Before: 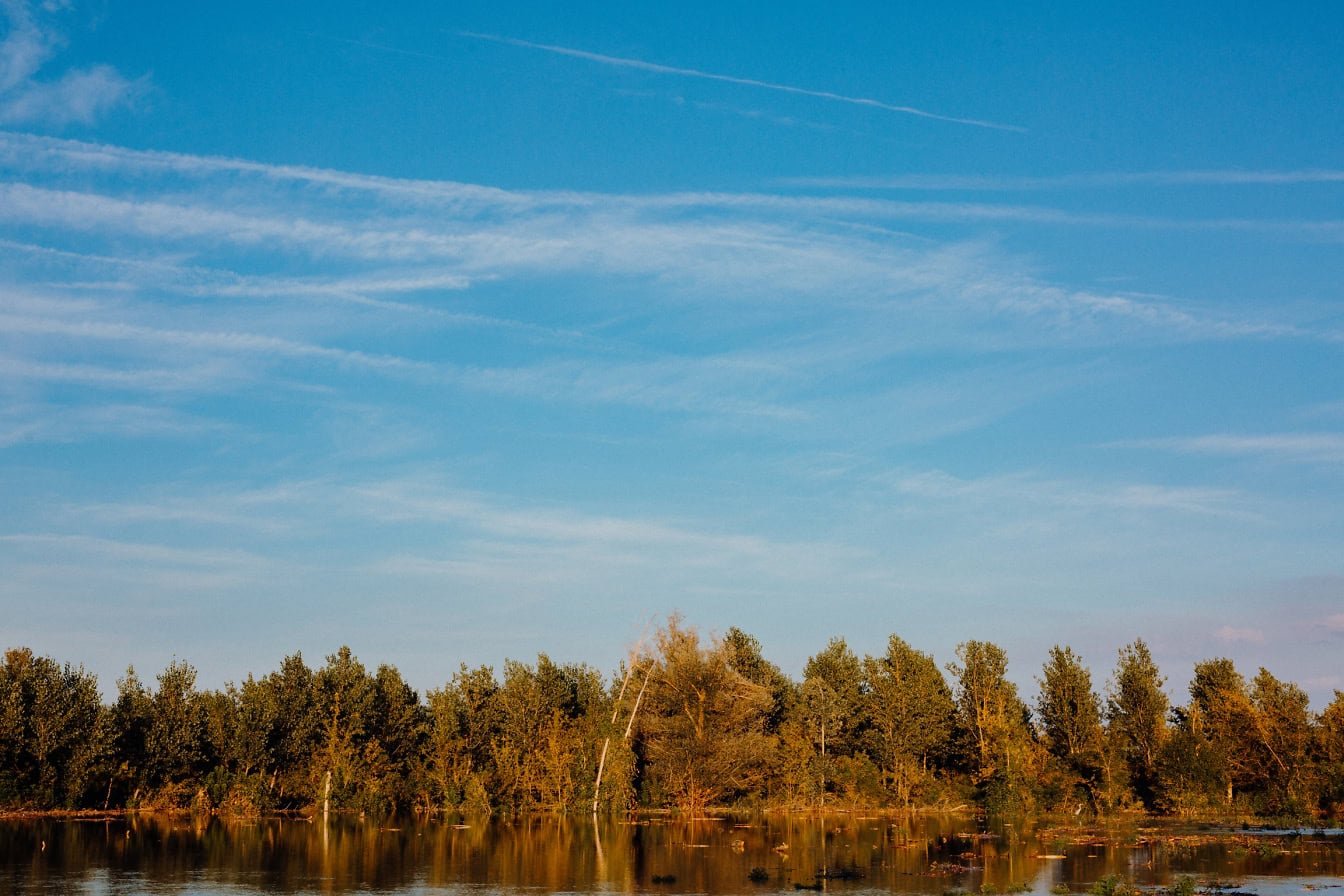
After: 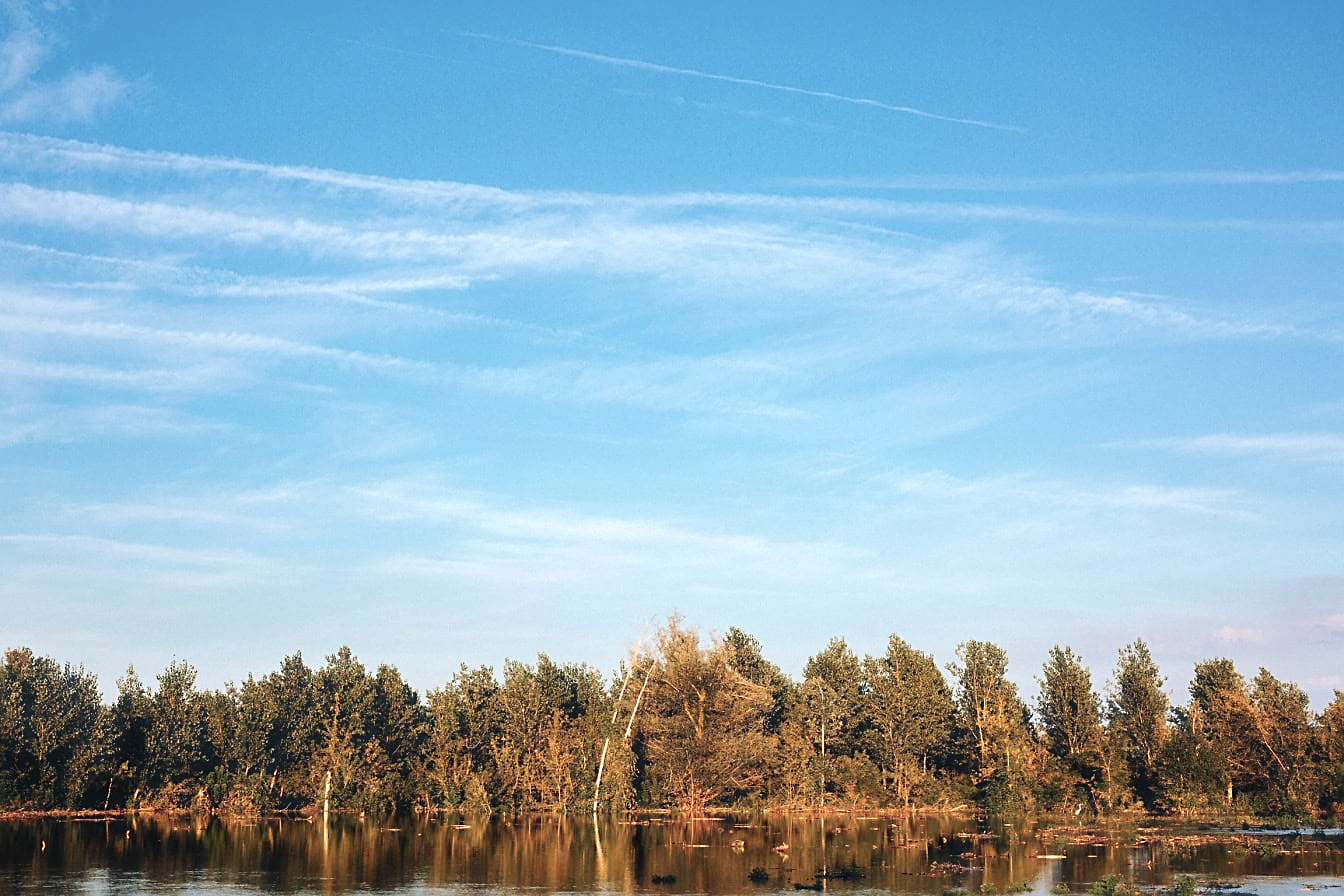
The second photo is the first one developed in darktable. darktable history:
sharpen: on, module defaults
exposure: black level correction -0.002, exposure 0.547 EV, compensate highlight preservation false
color balance rgb: shadows lift › chroma 5.566%, shadows lift › hue 238.75°, power › hue 310.47°, linear chroma grading › shadows -1.916%, linear chroma grading › highlights -14.636%, linear chroma grading › global chroma -9.355%, linear chroma grading › mid-tones -9.593%, perceptual saturation grading › global saturation 0.006%, perceptual brilliance grading › highlights 7.931%, perceptual brilliance grading › mid-tones 4.483%, perceptual brilliance grading › shadows 1.76%, global vibrance 10.877%
haze removal: strength -0.11, compatibility mode true, adaptive false
